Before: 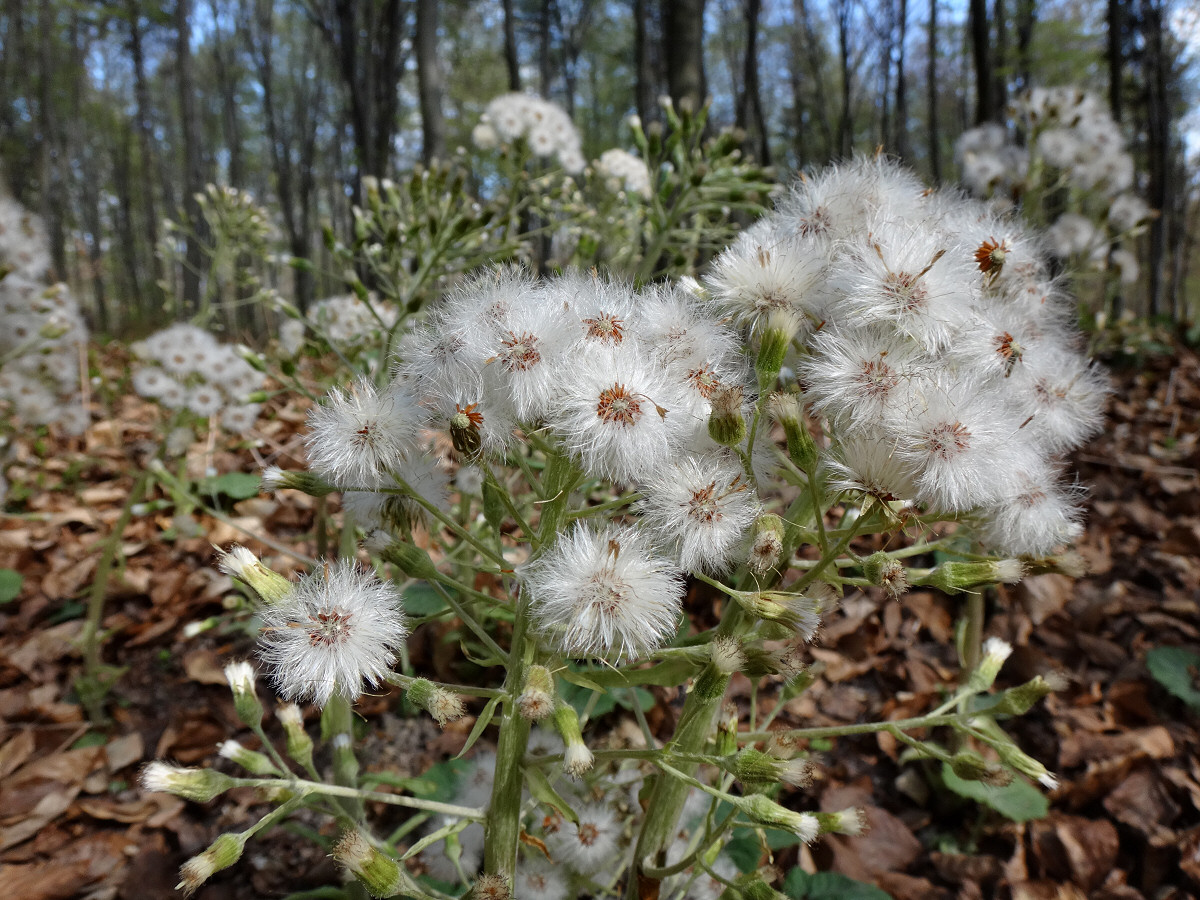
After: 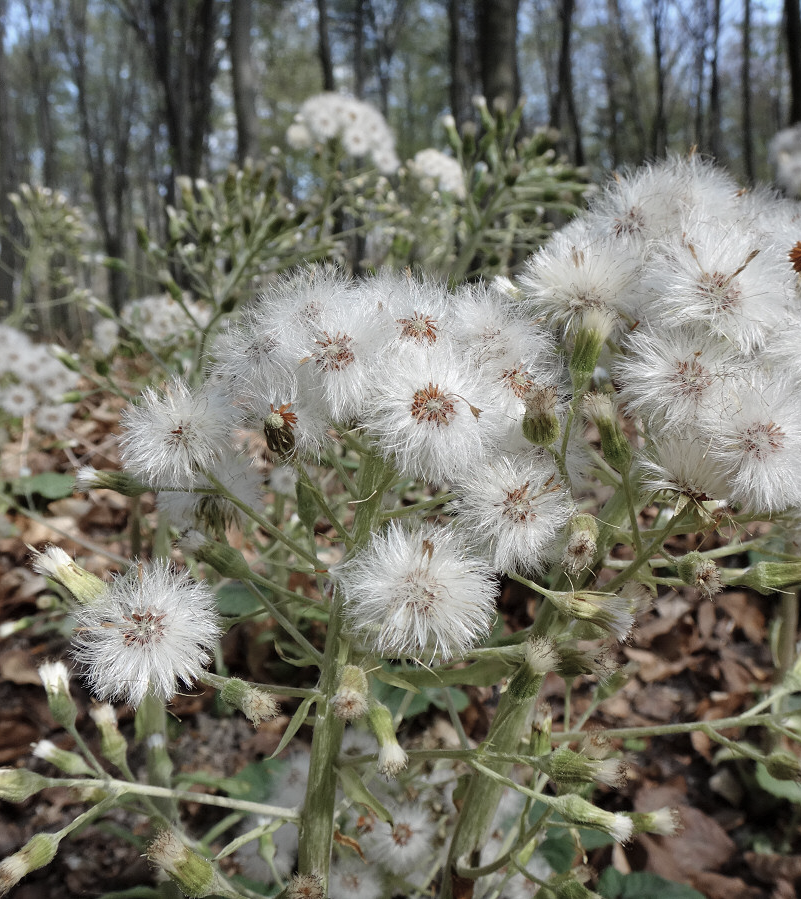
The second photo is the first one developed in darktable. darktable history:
crop and rotate: left 15.523%, right 17.718%
color correction: highlights b* 0.015, saturation 0.623
contrast brightness saturation: contrast 0.032, brightness 0.064, saturation 0.122
